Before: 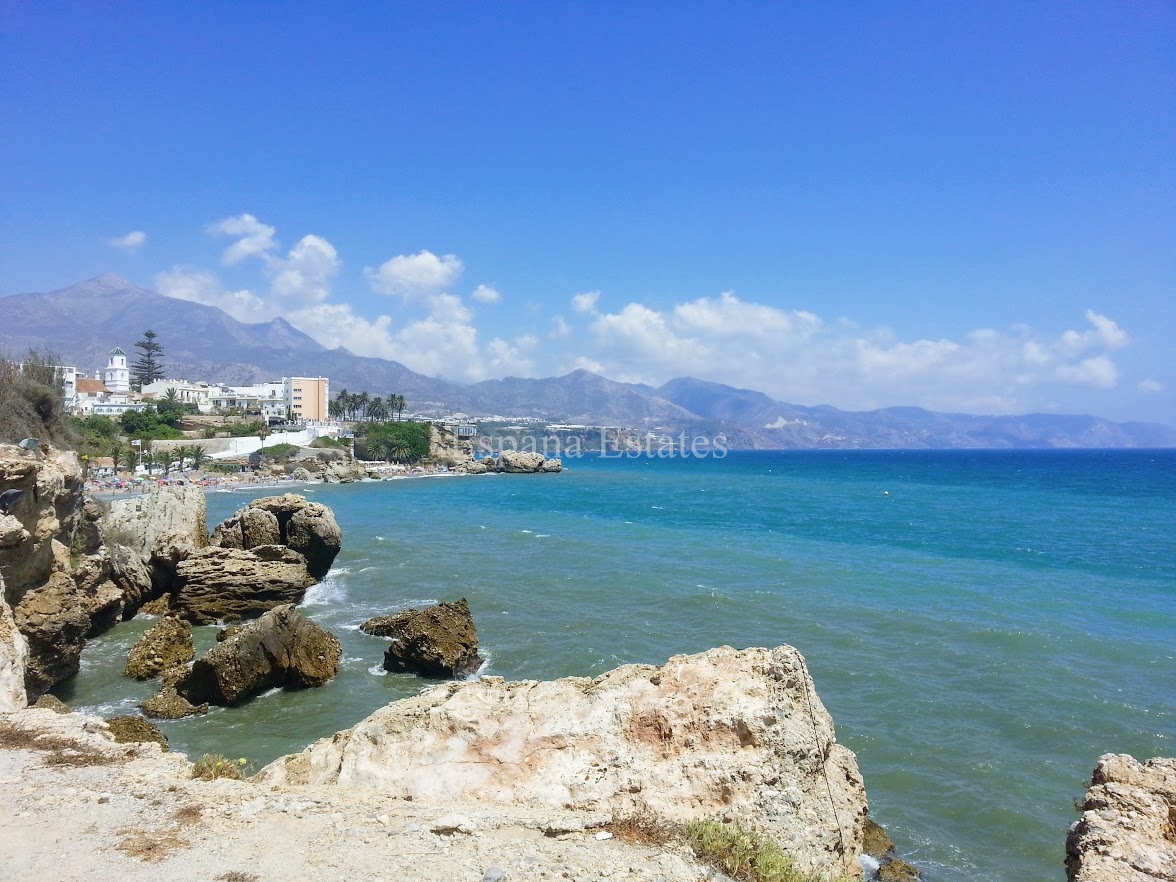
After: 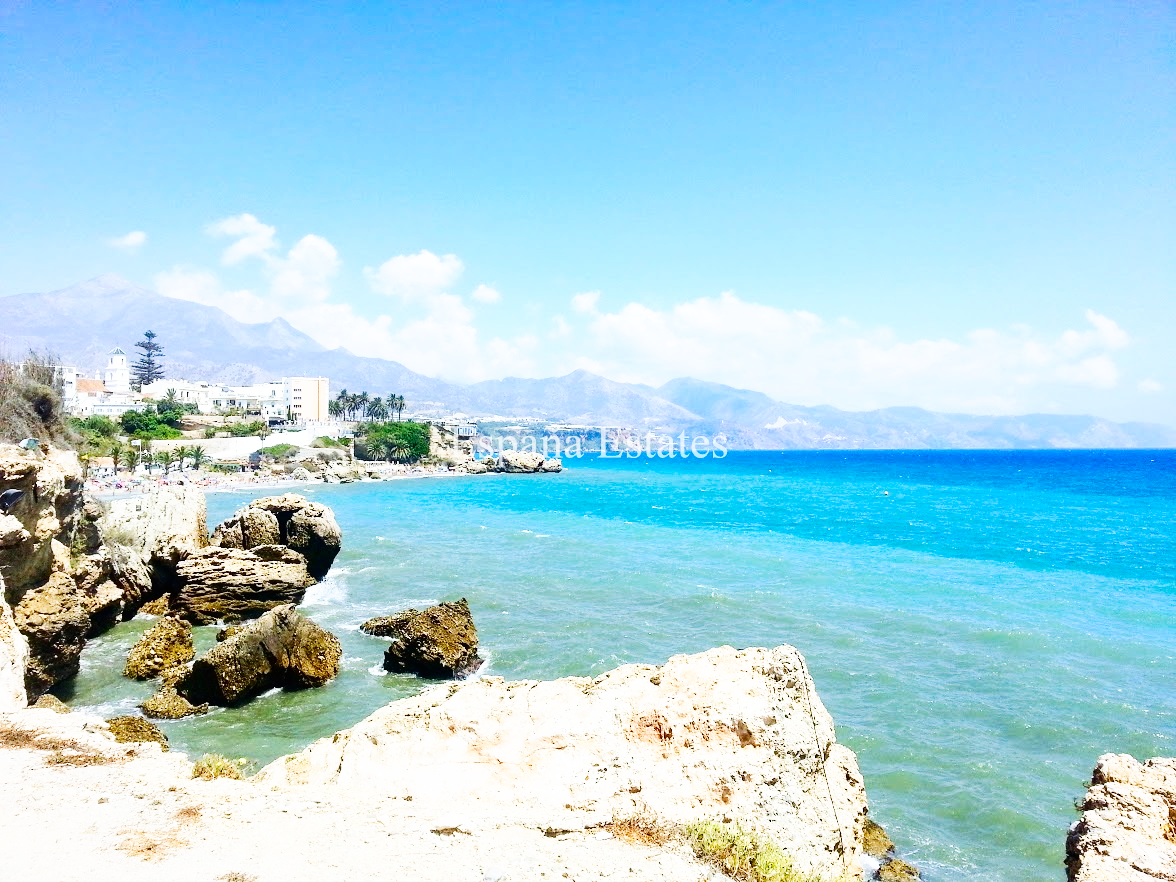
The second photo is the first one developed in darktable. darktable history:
contrast brightness saturation: contrast 0.13, brightness -0.05, saturation 0.16
base curve: curves: ch0 [(0, 0) (0.007, 0.004) (0.027, 0.03) (0.046, 0.07) (0.207, 0.54) (0.442, 0.872) (0.673, 0.972) (1, 1)], preserve colors none
